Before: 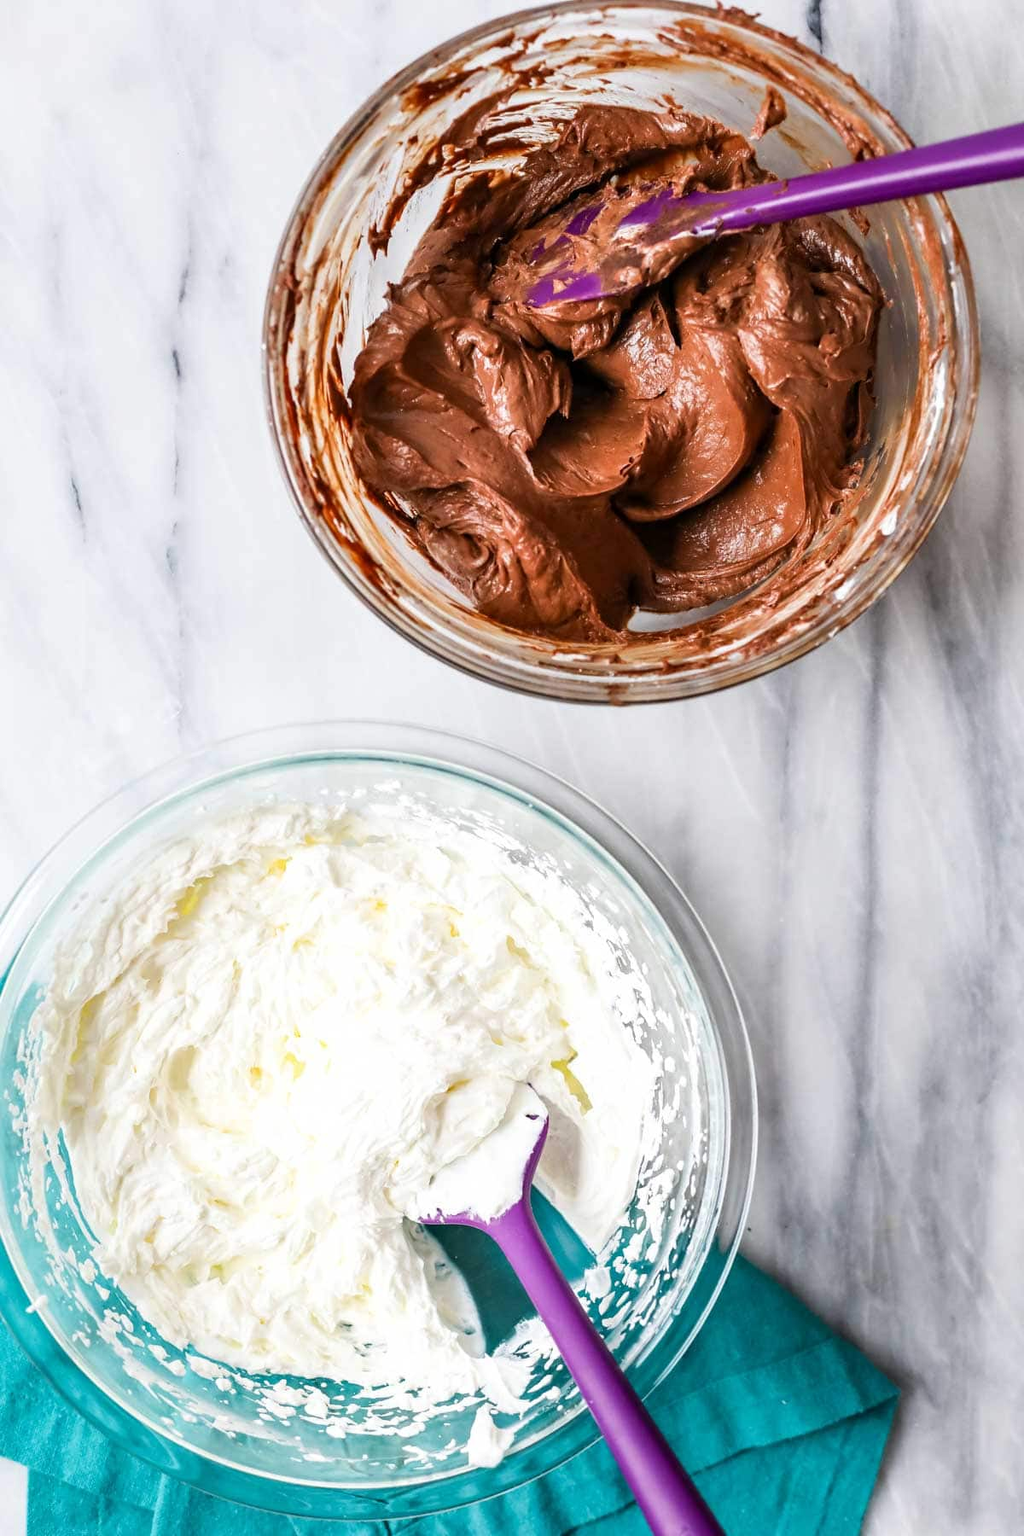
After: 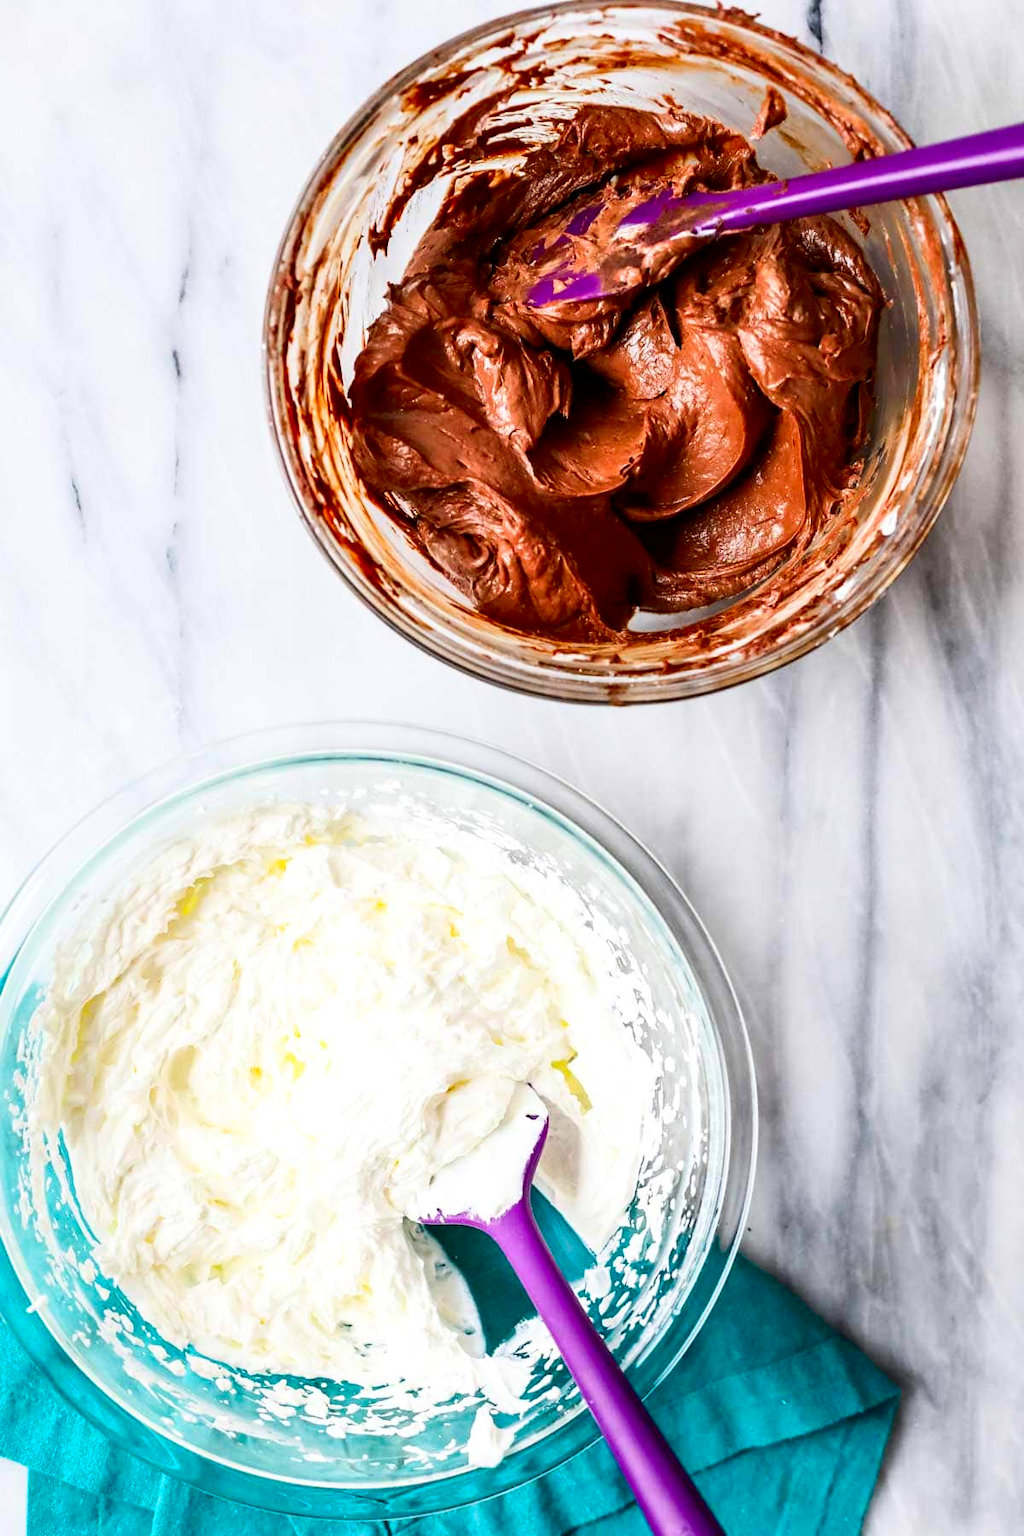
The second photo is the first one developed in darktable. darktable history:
contrast brightness saturation: contrast 0.18, saturation 0.3
exposure: black level correction 0.005, exposure 0.014 EV, compensate highlight preservation false
